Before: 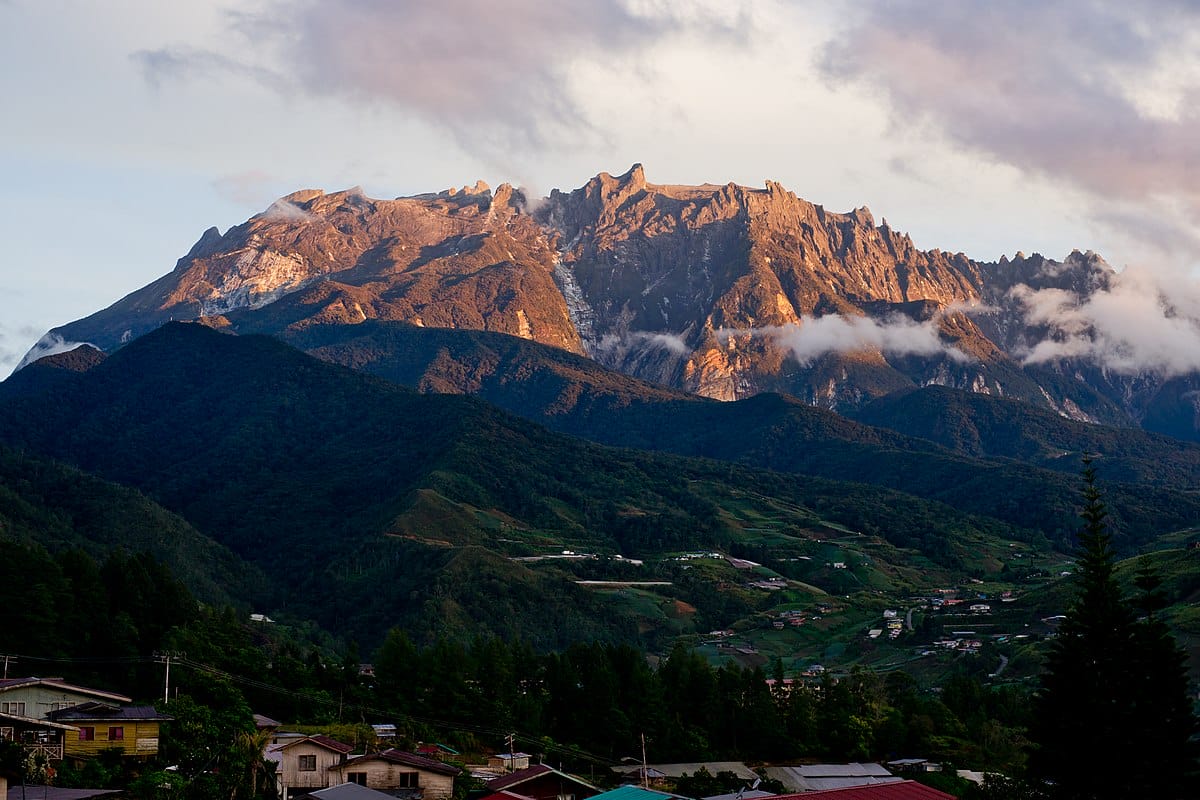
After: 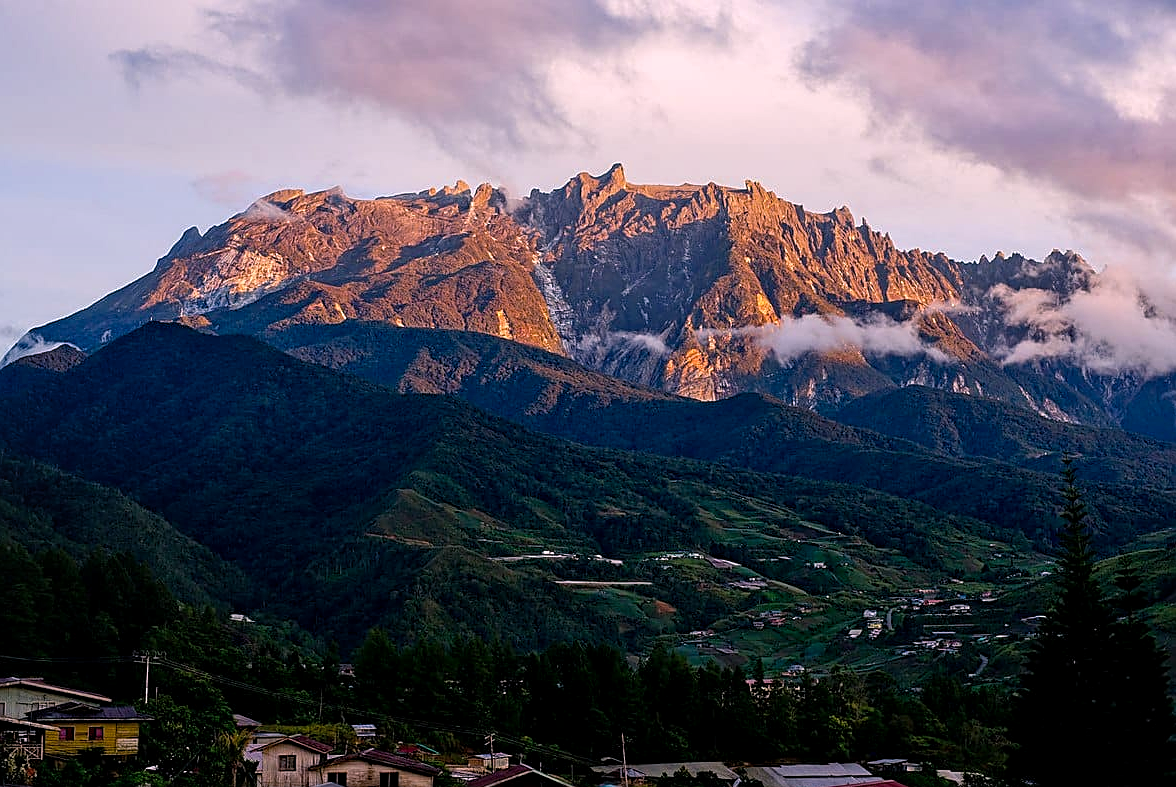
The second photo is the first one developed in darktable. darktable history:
crop: left 1.728%, right 0.268%, bottom 1.609%
sharpen: on, module defaults
haze removal: compatibility mode true
contrast brightness saturation: saturation -0.061
color balance rgb: highlights gain › chroma 2.352%, highlights gain › hue 34.54°, perceptual saturation grading › global saturation 30.656%
color calibration: illuminant as shot in camera, x 0.358, y 0.373, temperature 4628.91 K
local contrast: on, module defaults
